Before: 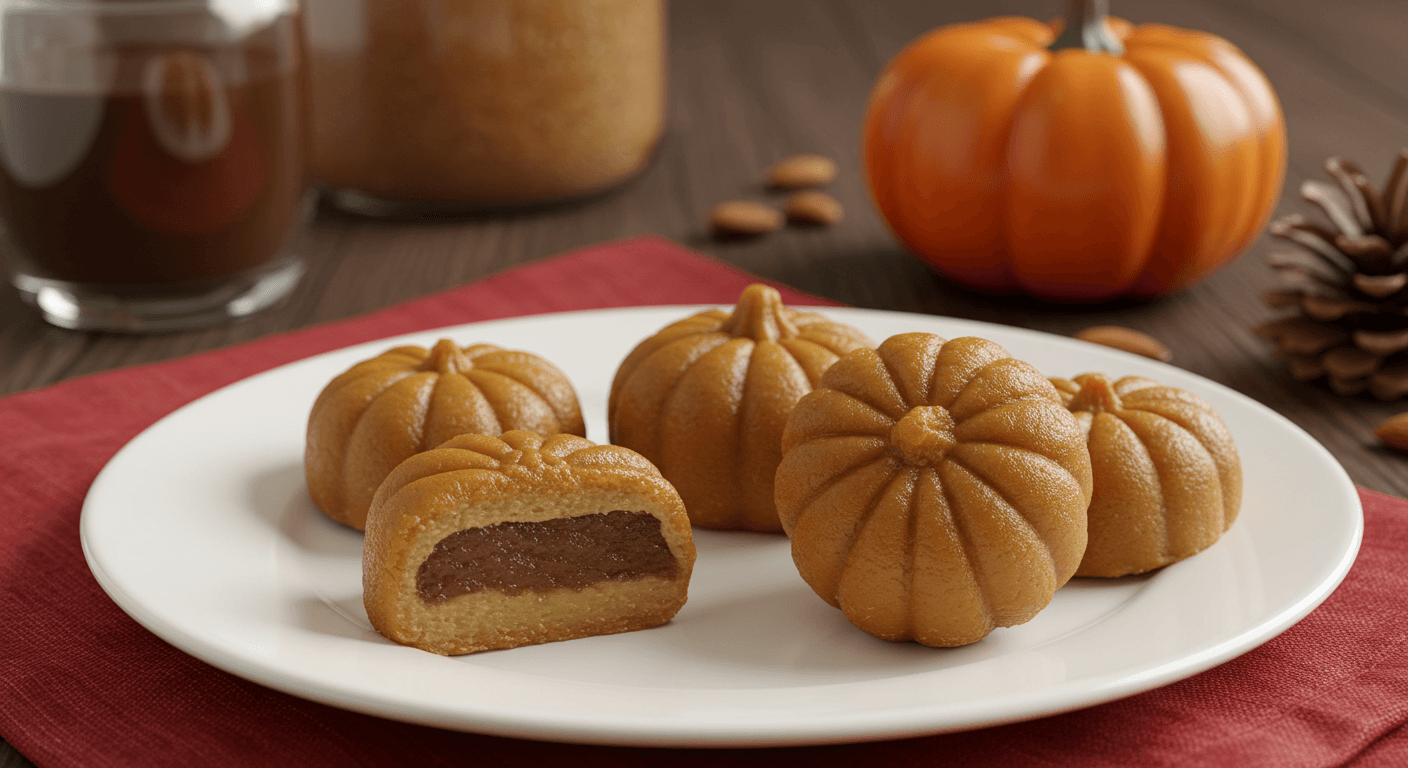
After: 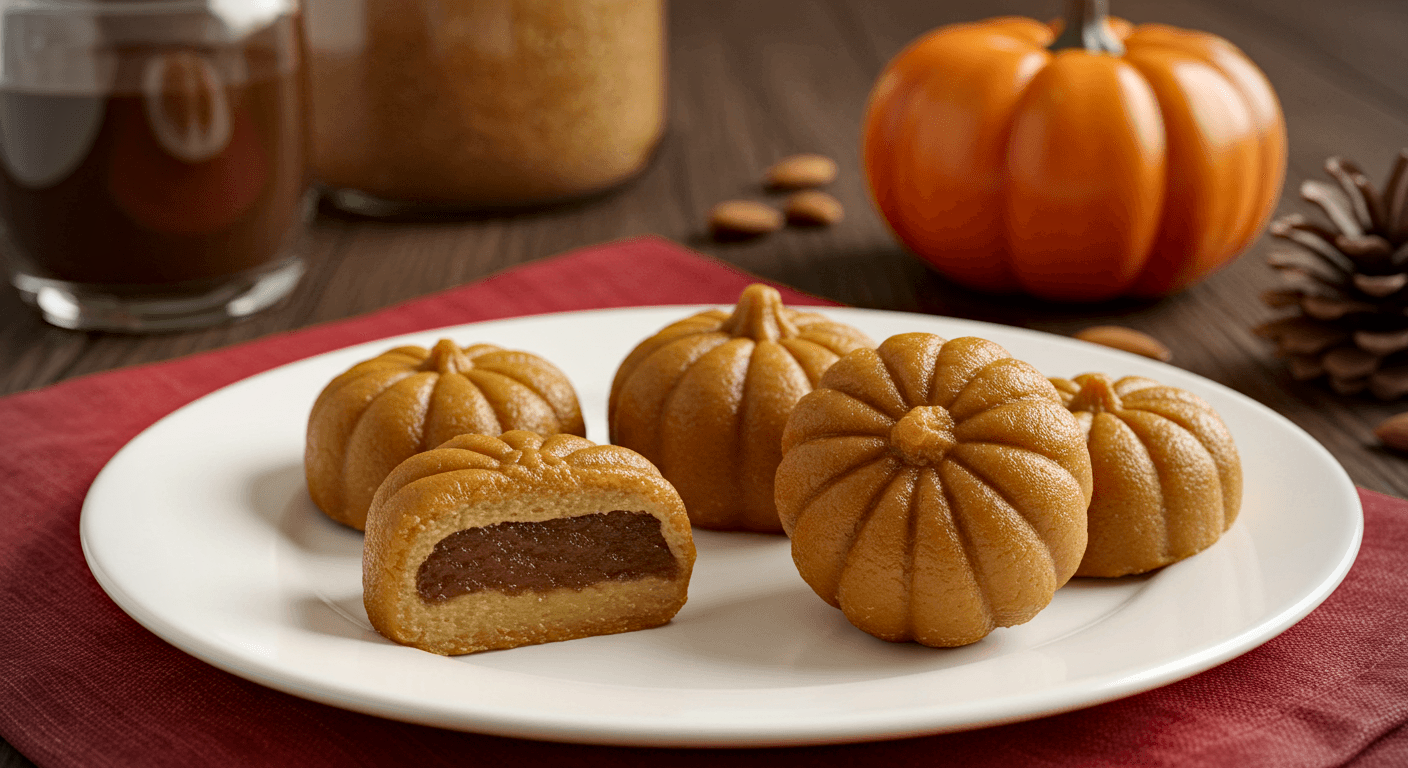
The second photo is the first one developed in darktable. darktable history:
haze removal: compatibility mode true, adaptive false
local contrast: mode bilateral grid, contrast 21, coarseness 49, detail 140%, midtone range 0.2
contrast brightness saturation: contrast 0.104, brightness 0.031, saturation 0.085
vignetting: on, module defaults
